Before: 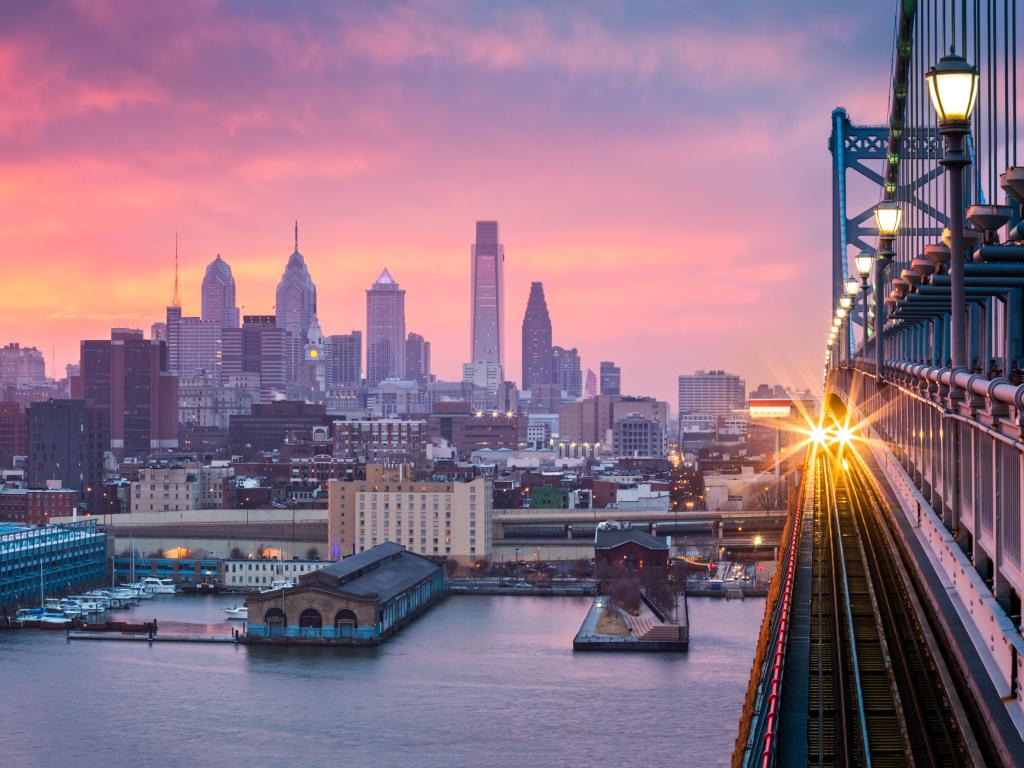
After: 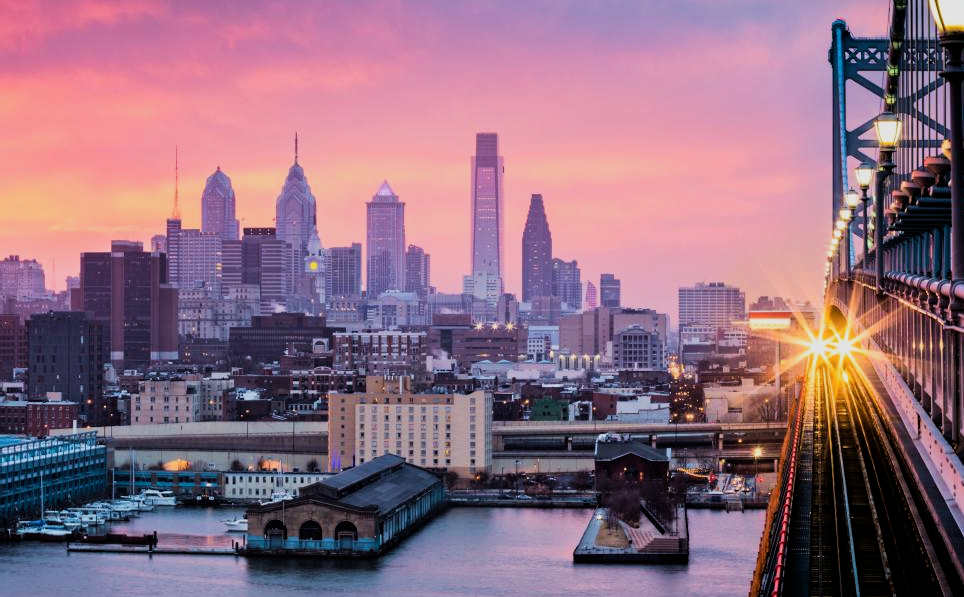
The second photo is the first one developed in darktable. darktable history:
velvia: on, module defaults
crop and rotate: angle 0.026°, top 11.53%, right 5.752%, bottom 10.647%
filmic rgb: black relative exposure -5.13 EV, white relative exposure 3.95 EV, threshold 2.96 EV, hardness 2.88, contrast 1.297, highlights saturation mix -29.07%, enable highlight reconstruction true
